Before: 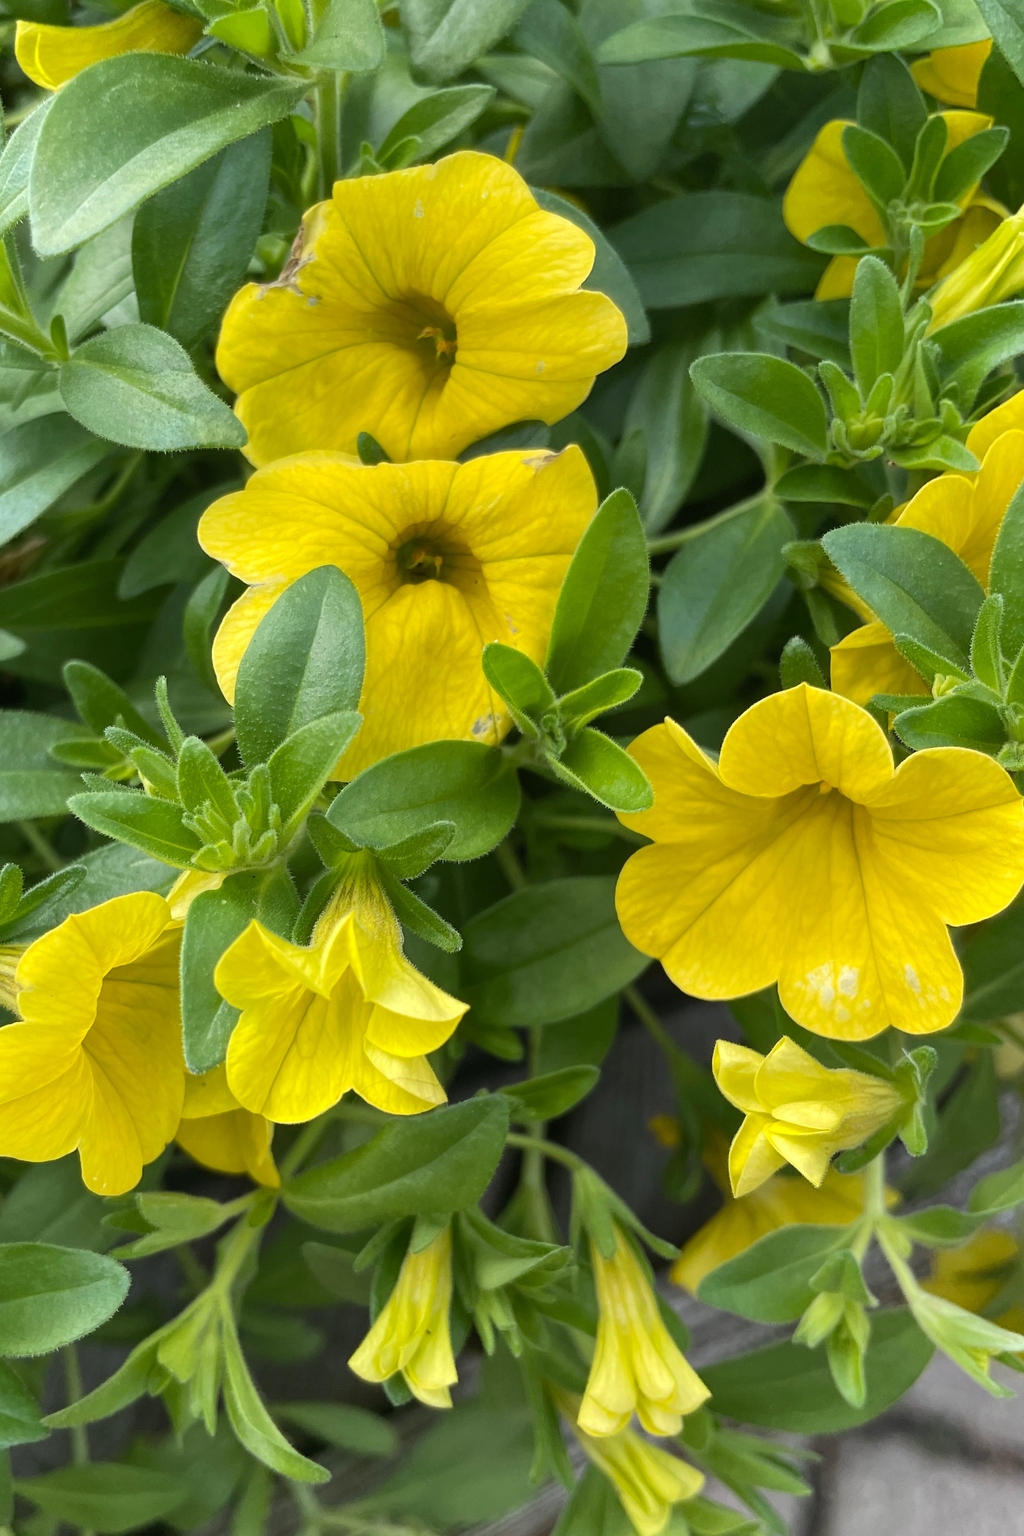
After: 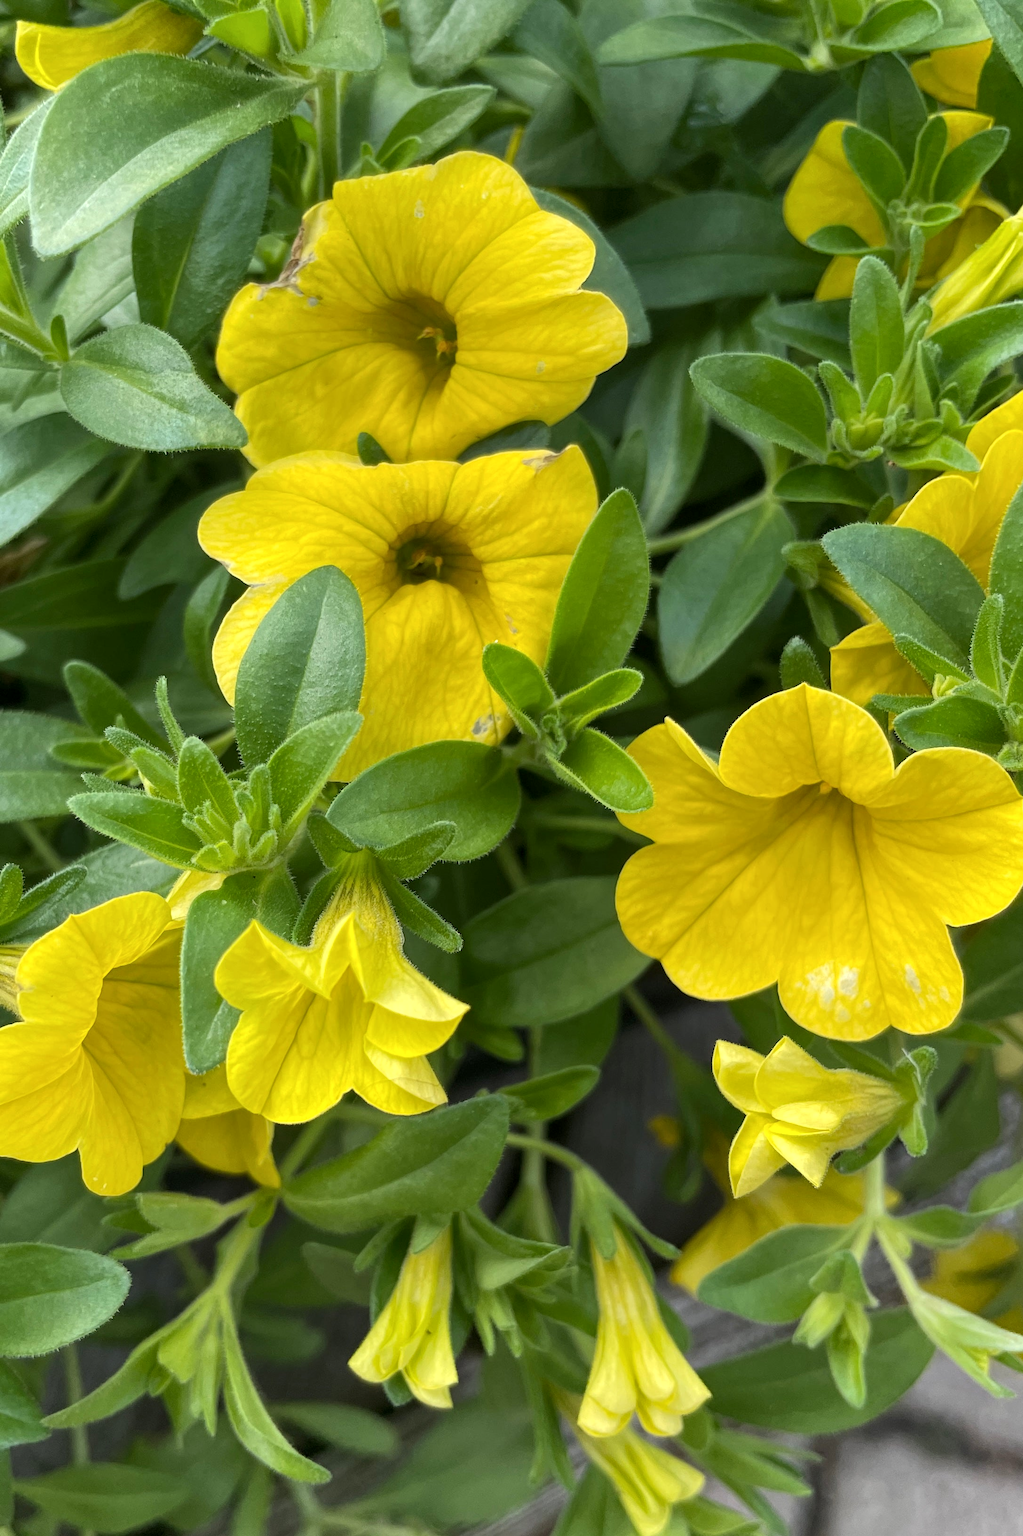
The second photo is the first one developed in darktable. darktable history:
local contrast: highlights 102%, shadows 102%, detail 119%, midtone range 0.2
